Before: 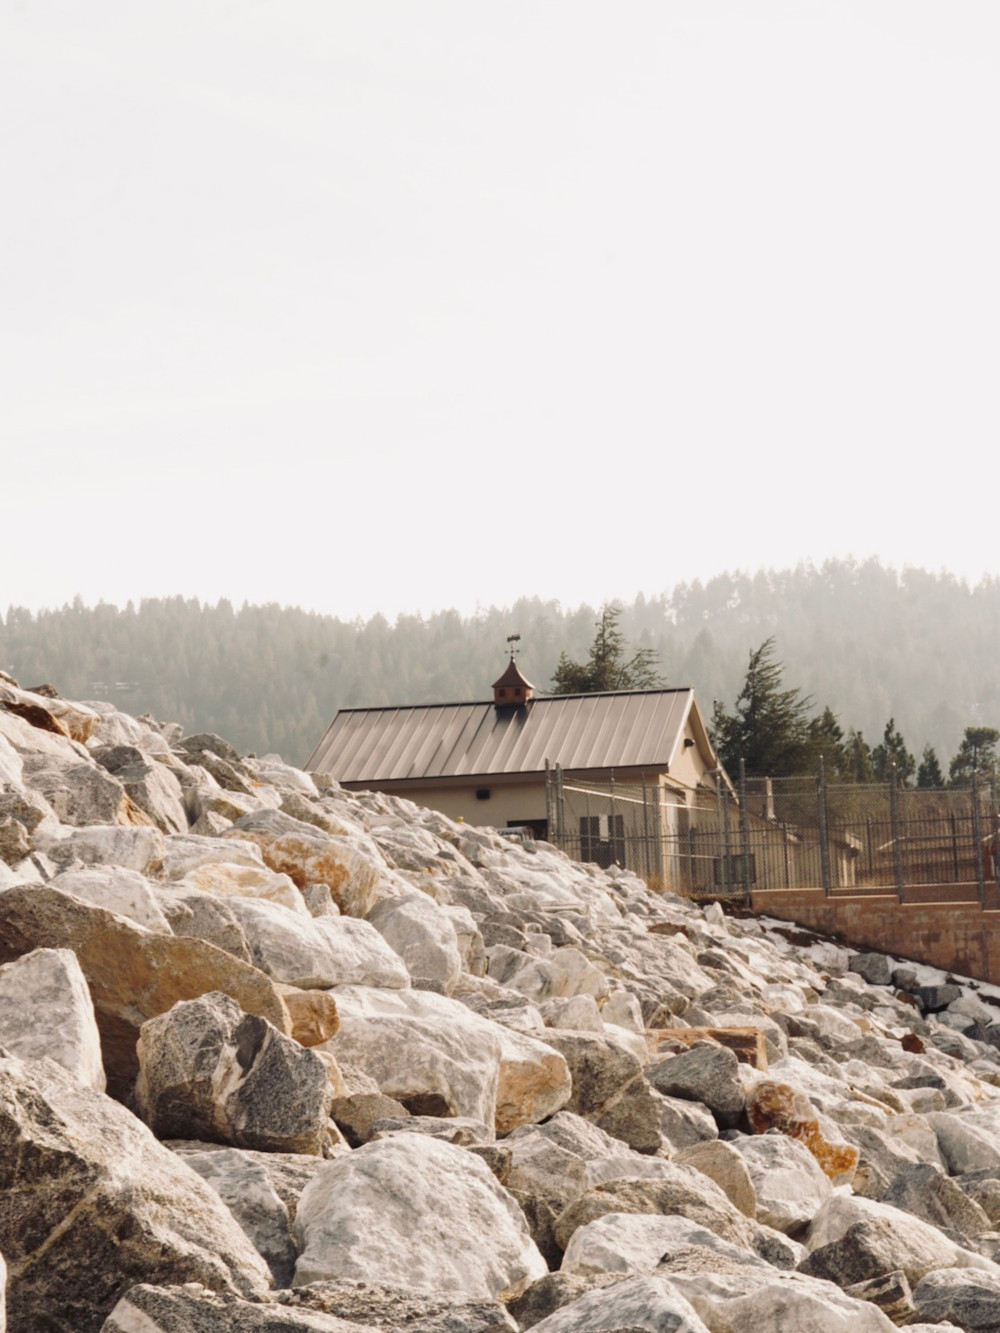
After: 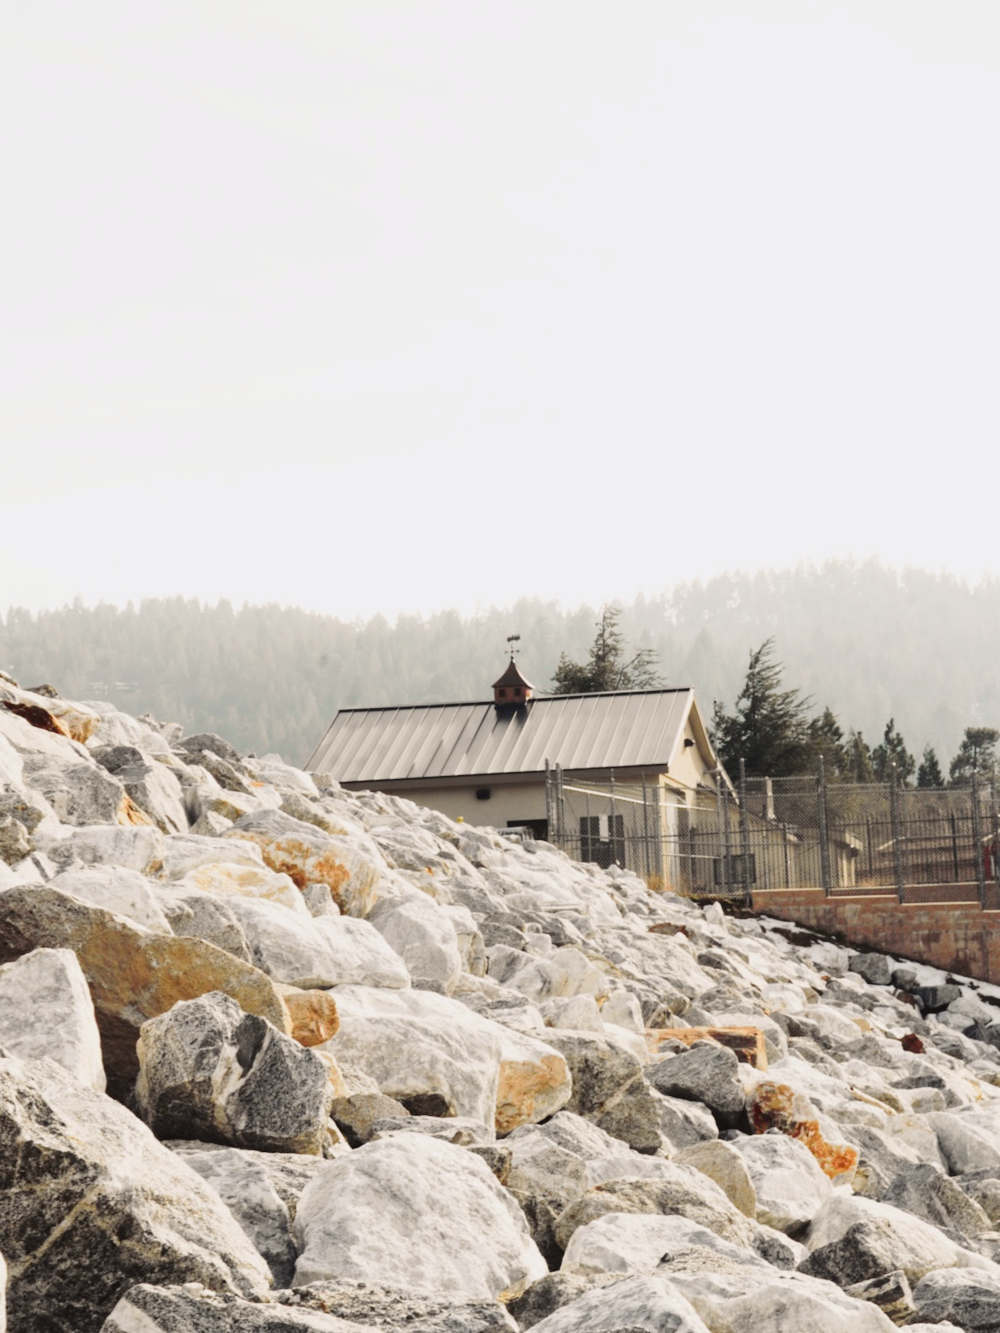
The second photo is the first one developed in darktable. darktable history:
tone curve: curves: ch0 [(0, 0.037) (0.045, 0.055) (0.155, 0.138) (0.29, 0.325) (0.428, 0.513) (0.604, 0.71) (0.824, 0.882) (1, 0.965)]; ch1 [(0, 0) (0.339, 0.334) (0.445, 0.419) (0.476, 0.454) (0.498, 0.498) (0.53, 0.515) (0.557, 0.556) (0.609, 0.649) (0.716, 0.746) (1, 1)]; ch2 [(0, 0) (0.327, 0.318) (0.417, 0.426) (0.46, 0.453) (0.502, 0.5) (0.526, 0.52) (0.554, 0.541) (0.626, 0.65) (0.749, 0.746) (1, 1)], color space Lab, independent channels, preserve colors none
